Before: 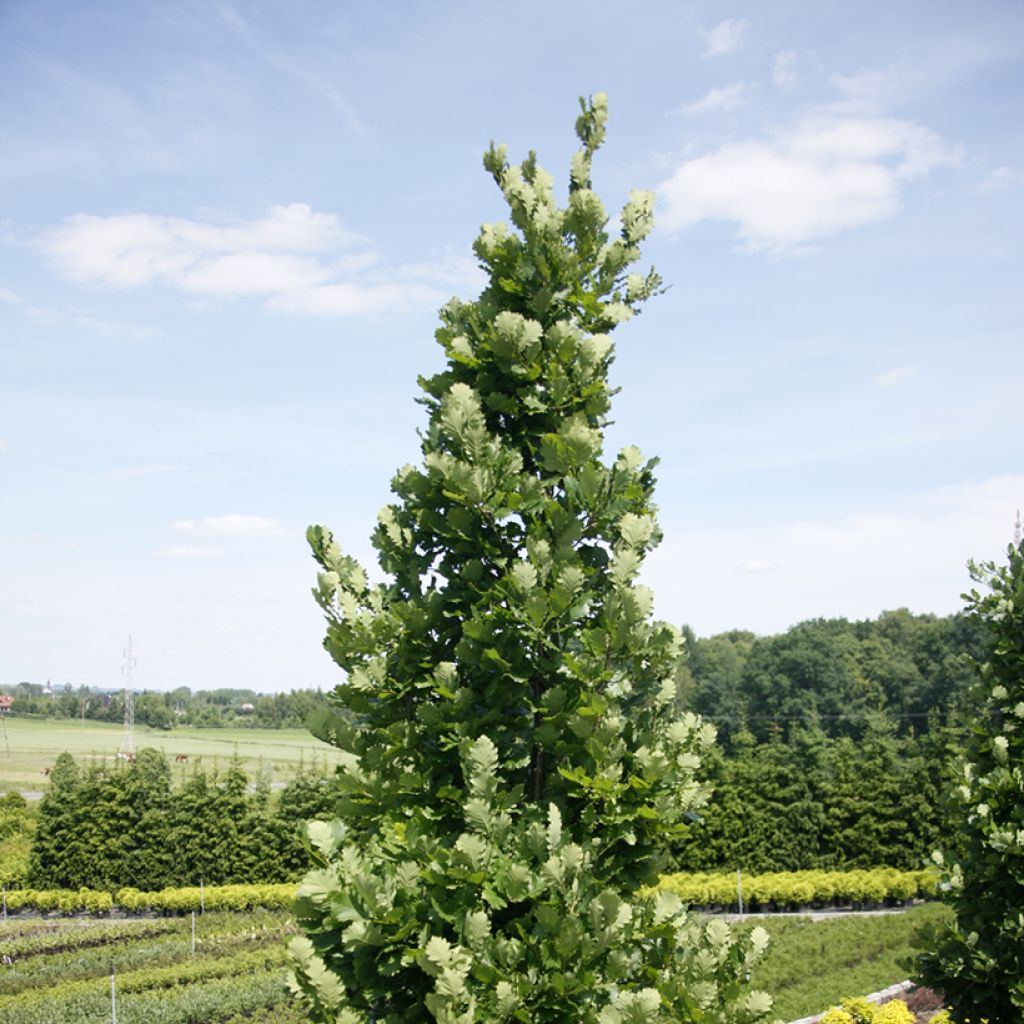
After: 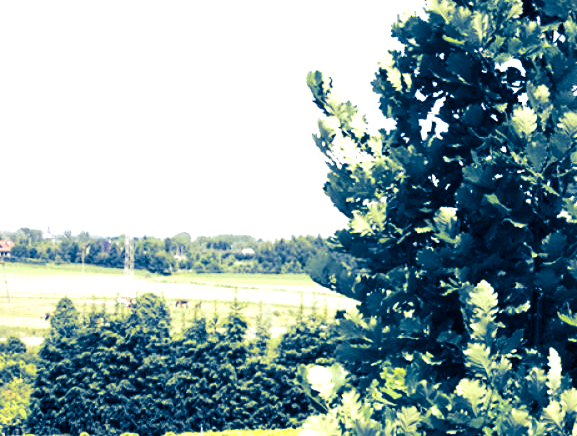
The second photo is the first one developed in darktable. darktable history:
tone equalizer: -8 EV -0.417 EV, -7 EV -0.389 EV, -6 EV -0.333 EV, -5 EV -0.222 EV, -3 EV 0.222 EV, -2 EV 0.333 EV, -1 EV 0.389 EV, +0 EV 0.417 EV, edges refinement/feathering 500, mask exposure compensation -1.57 EV, preserve details no
split-toning: shadows › hue 226.8°, shadows › saturation 1, highlights › saturation 0, balance -61.41
exposure: black level correction 0.001, exposure 0.5 EV, compensate exposure bias true, compensate highlight preservation false
crop: top 44.483%, right 43.593%, bottom 12.892%
